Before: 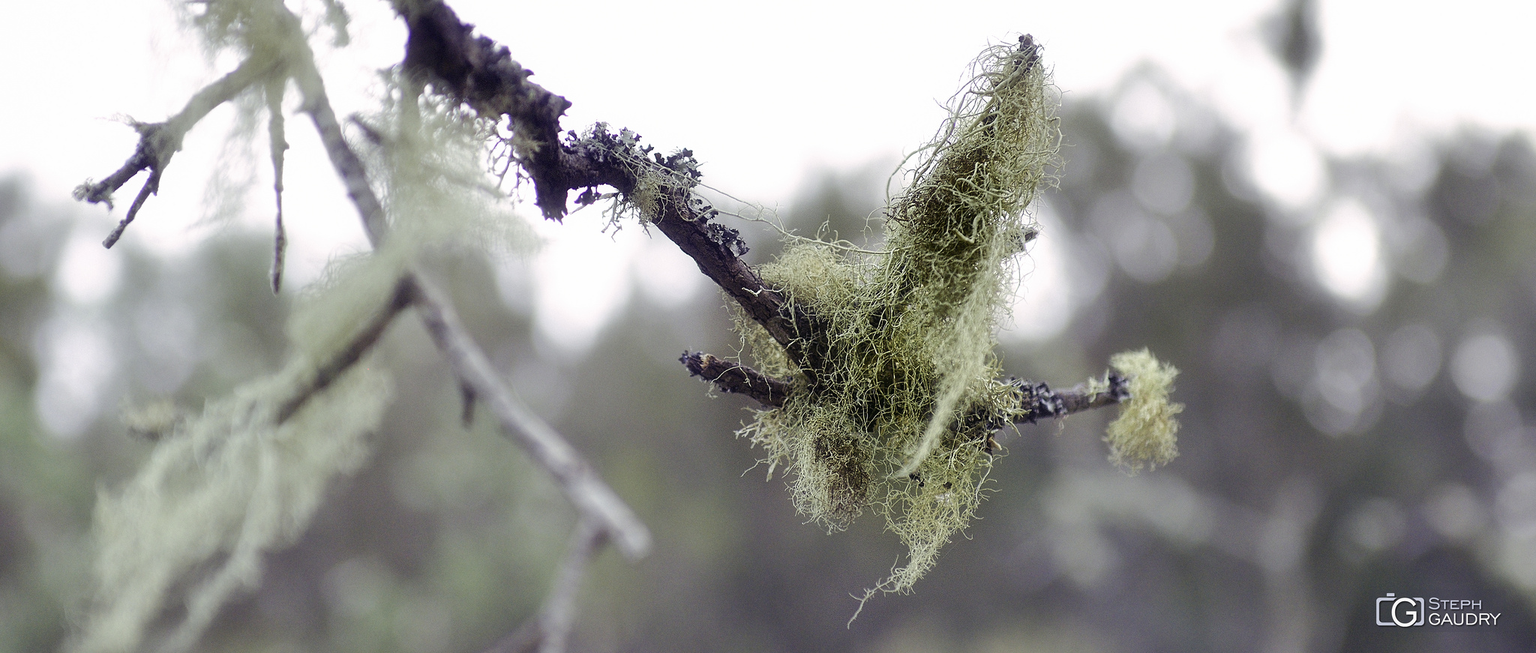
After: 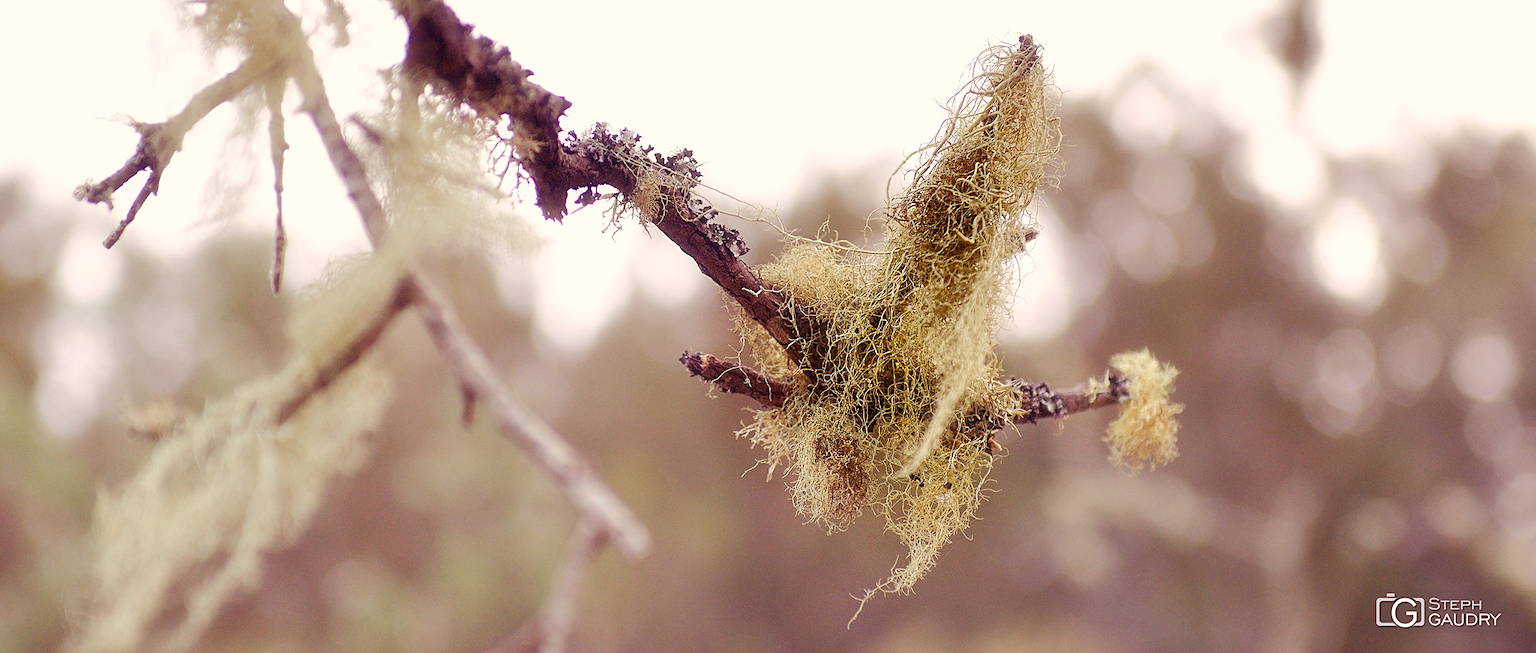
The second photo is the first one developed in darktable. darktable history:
sharpen: amount 0.2
color balance rgb: shadows lift › chroma 4.41%, shadows lift › hue 27°, power › chroma 2.5%, power › hue 70°, highlights gain › chroma 1%, highlights gain › hue 27°, saturation formula JzAzBz (2021)
rgb levels: mode RGB, independent channels, levels [[0, 0.474, 1], [0, 0.5, 1], [0, 0.5, 1]]
